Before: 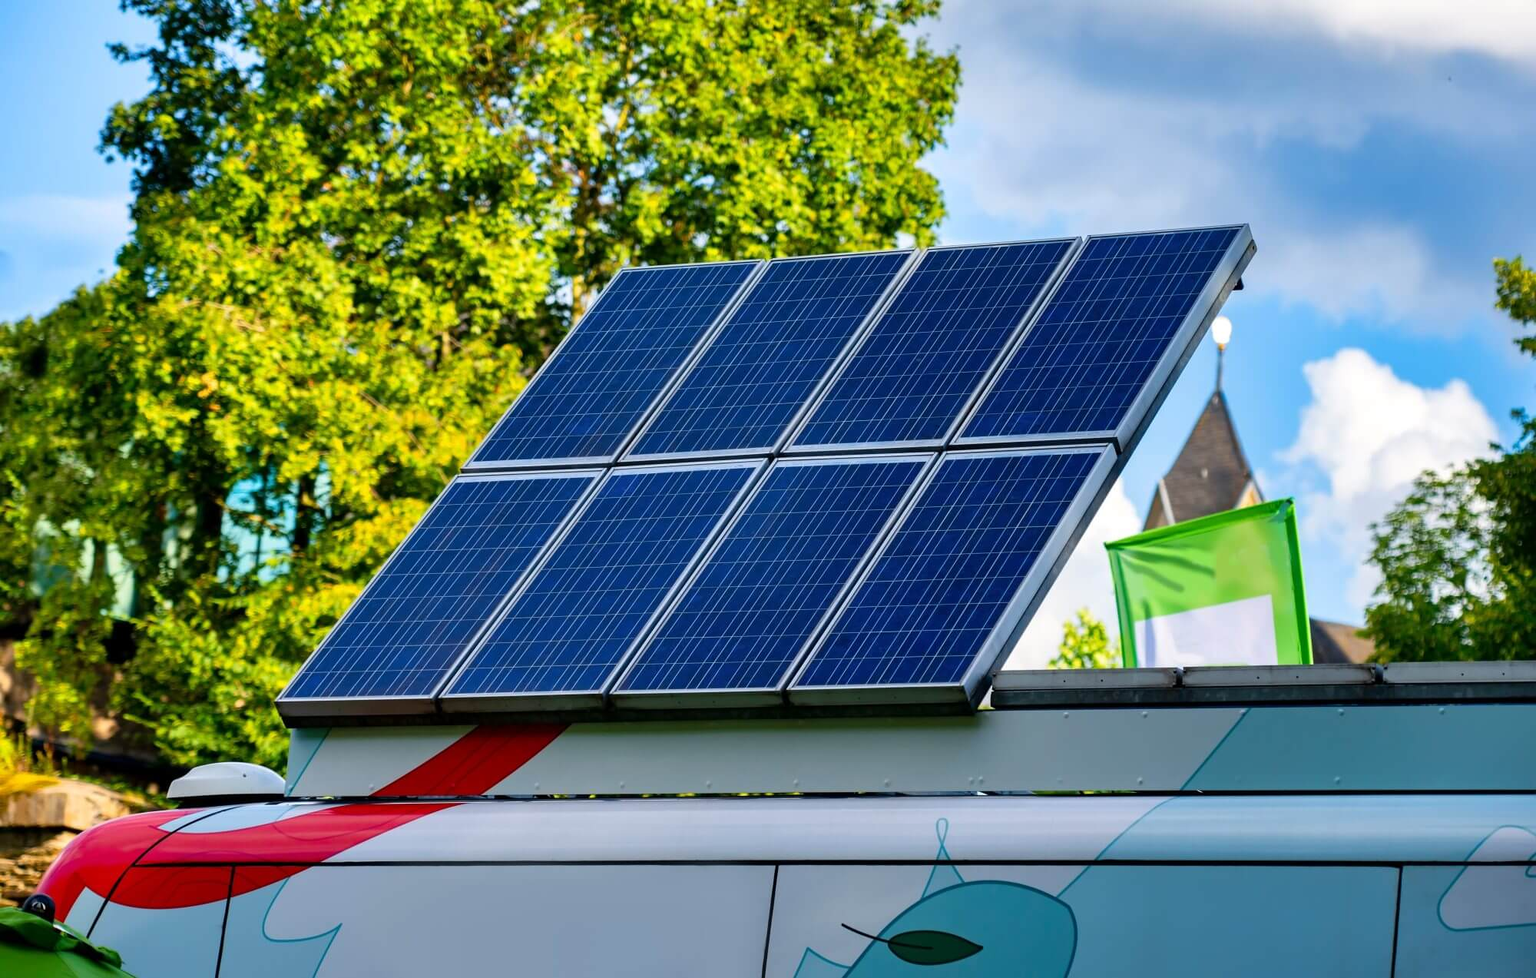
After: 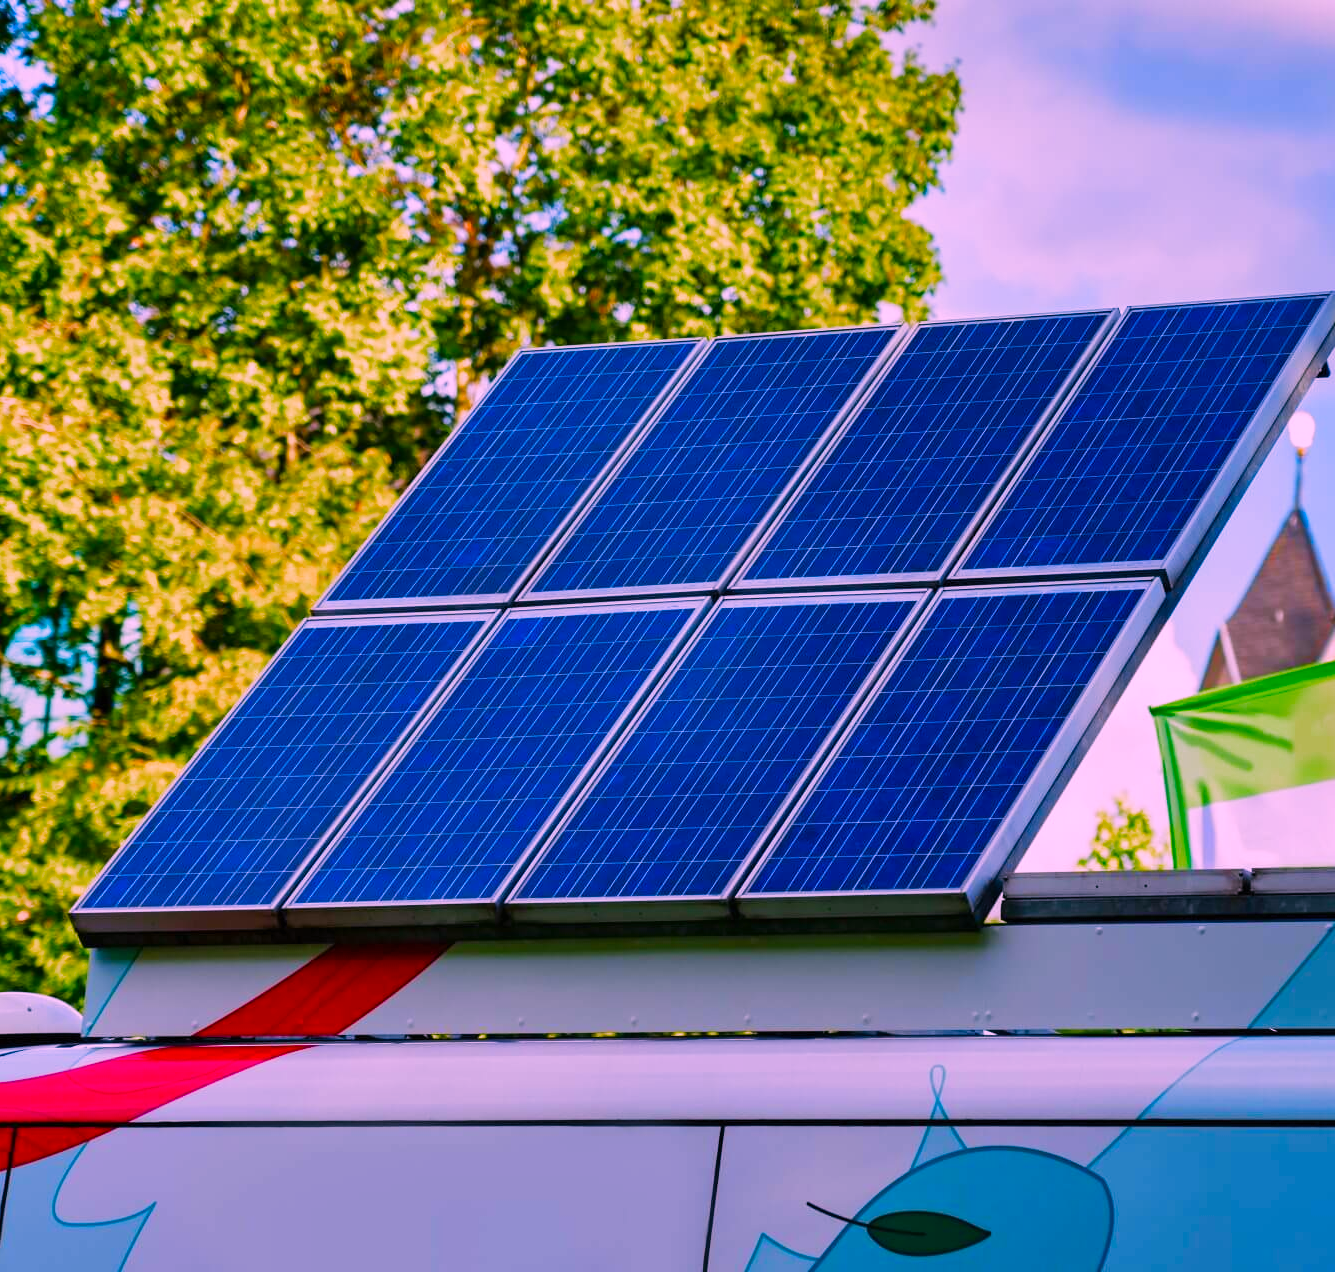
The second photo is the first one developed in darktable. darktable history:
crop and rotate: left 14.491%, right 18.752%
filmic rgb: black relative exposure -16 EV, white relative exposure 2.92 EV, hardness 10, preserve chrominance no, color science v5 (2021), contrast in shadows safe, contrast in highlights safe
color correction: highlights a* 18.88, highlights b* -11.35, saturation 1.67
